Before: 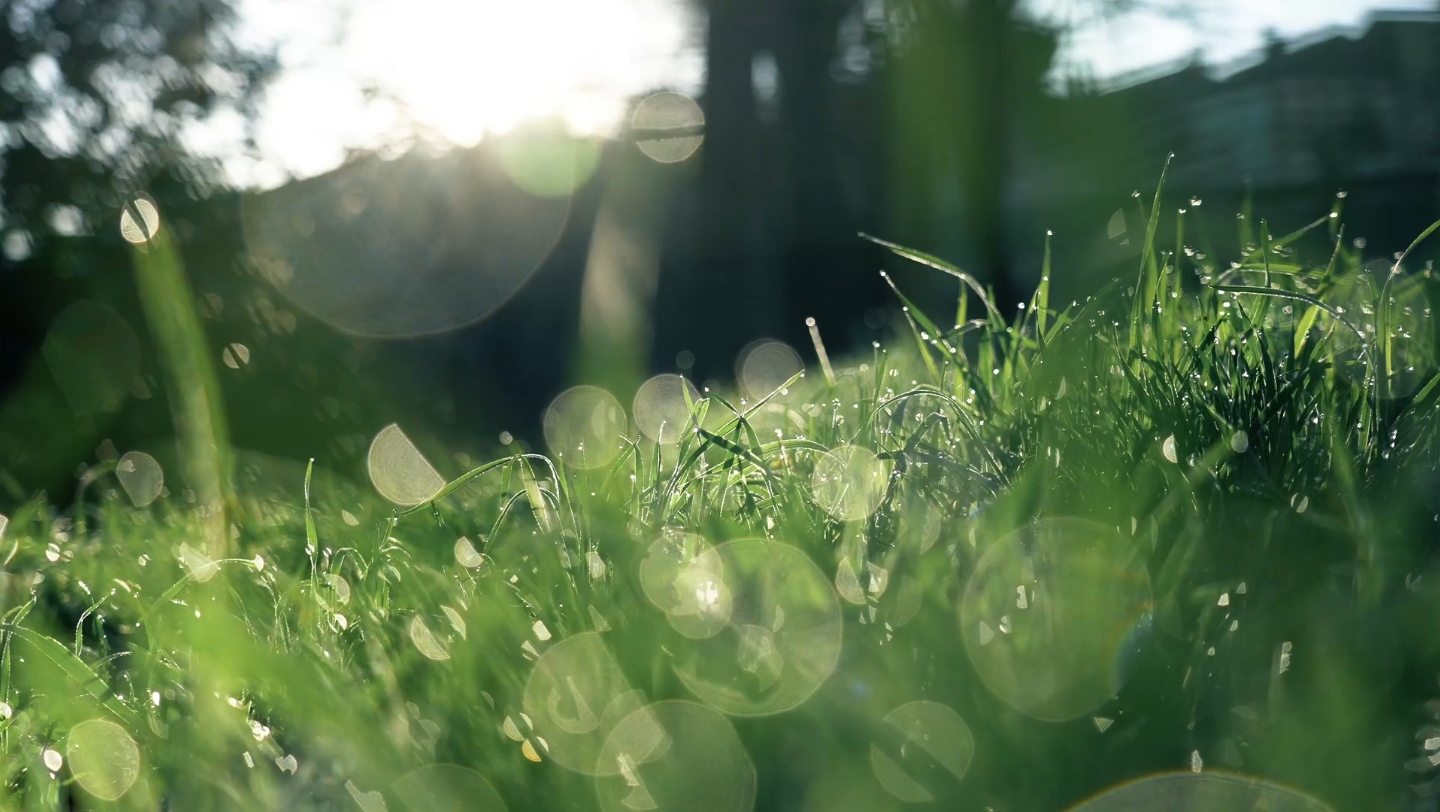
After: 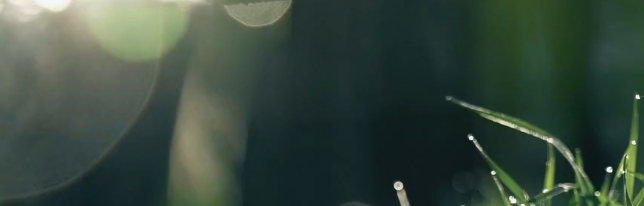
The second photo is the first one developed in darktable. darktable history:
crop: left 28.619%, top 16.814%, right 26.6%, bottom 57.724%
haze removal: compatibility mode true, adaptive false
contrast brightness saturation: contrast -0.081, brightness -0.034, saturation -0.106
